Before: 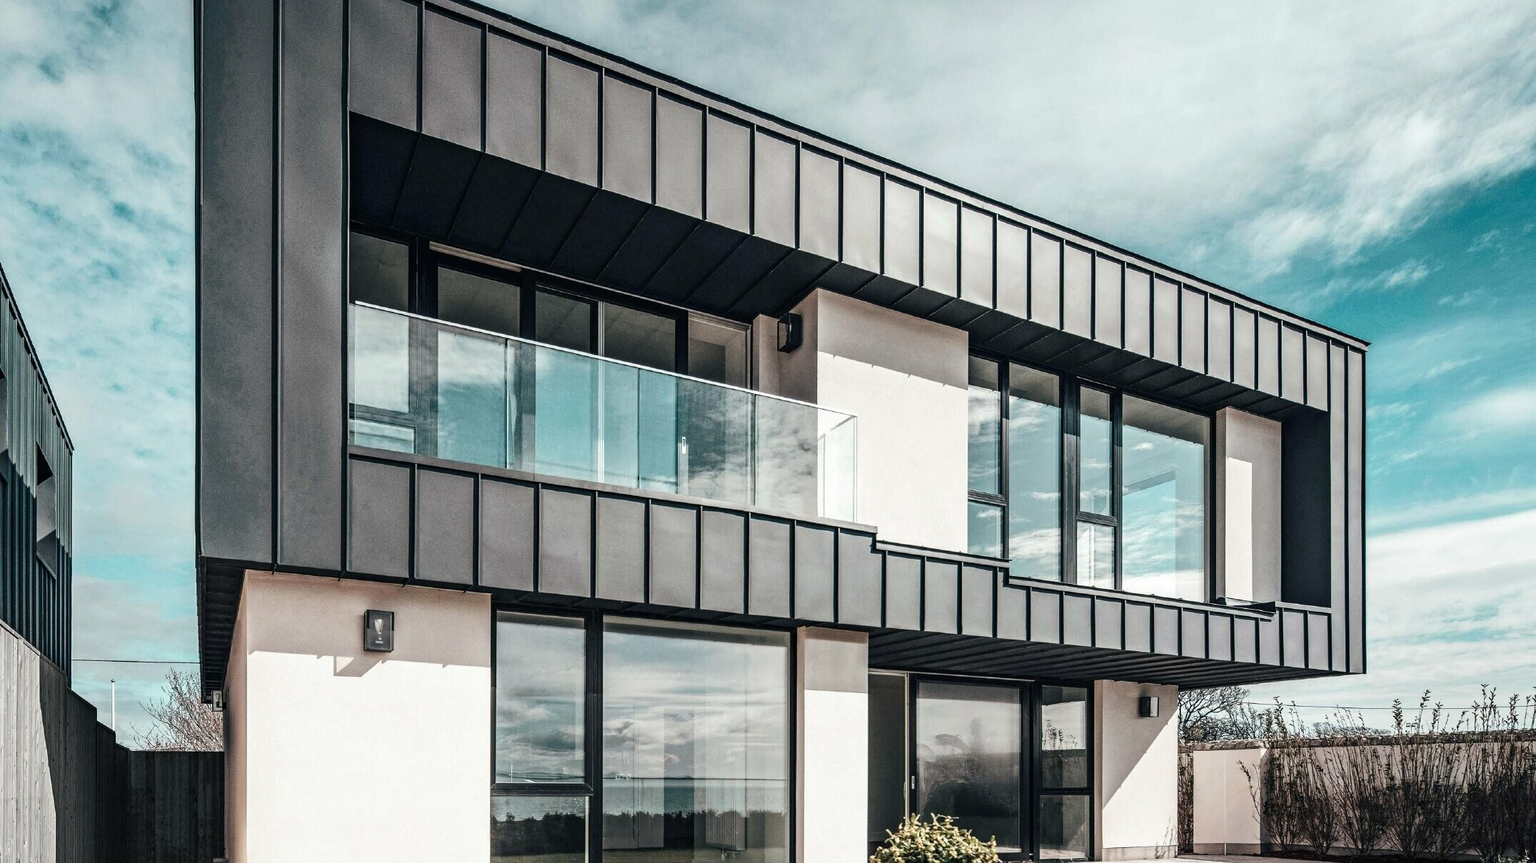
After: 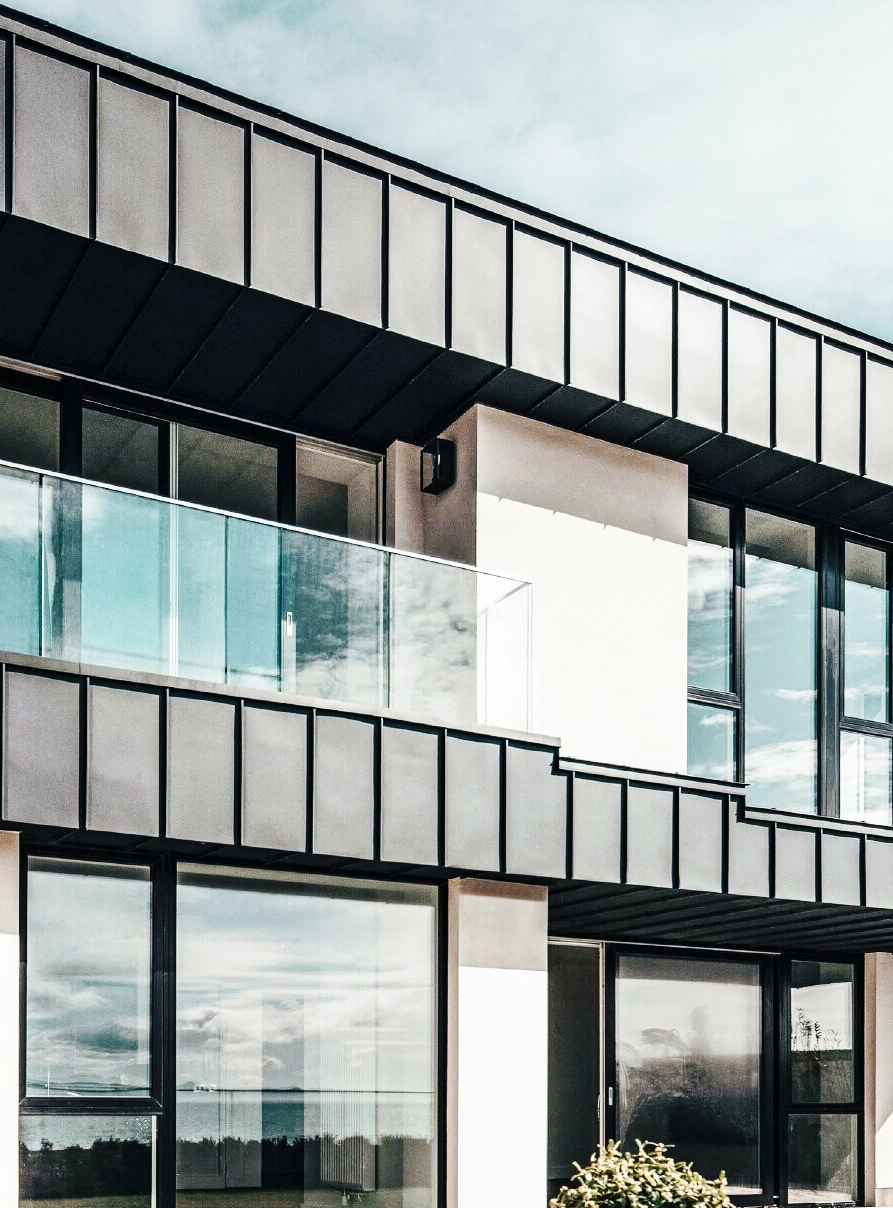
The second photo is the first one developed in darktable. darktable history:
exposure: compensate highlight preservation false
base curve: curves: ch0 [(0, 0) (0.032, 0.025) (0.121, 0.166) (0.206, 0.329) (0.605, 0.79) (1, 1)], preserve colors none
crop: left 31.083%, right 27.396%
